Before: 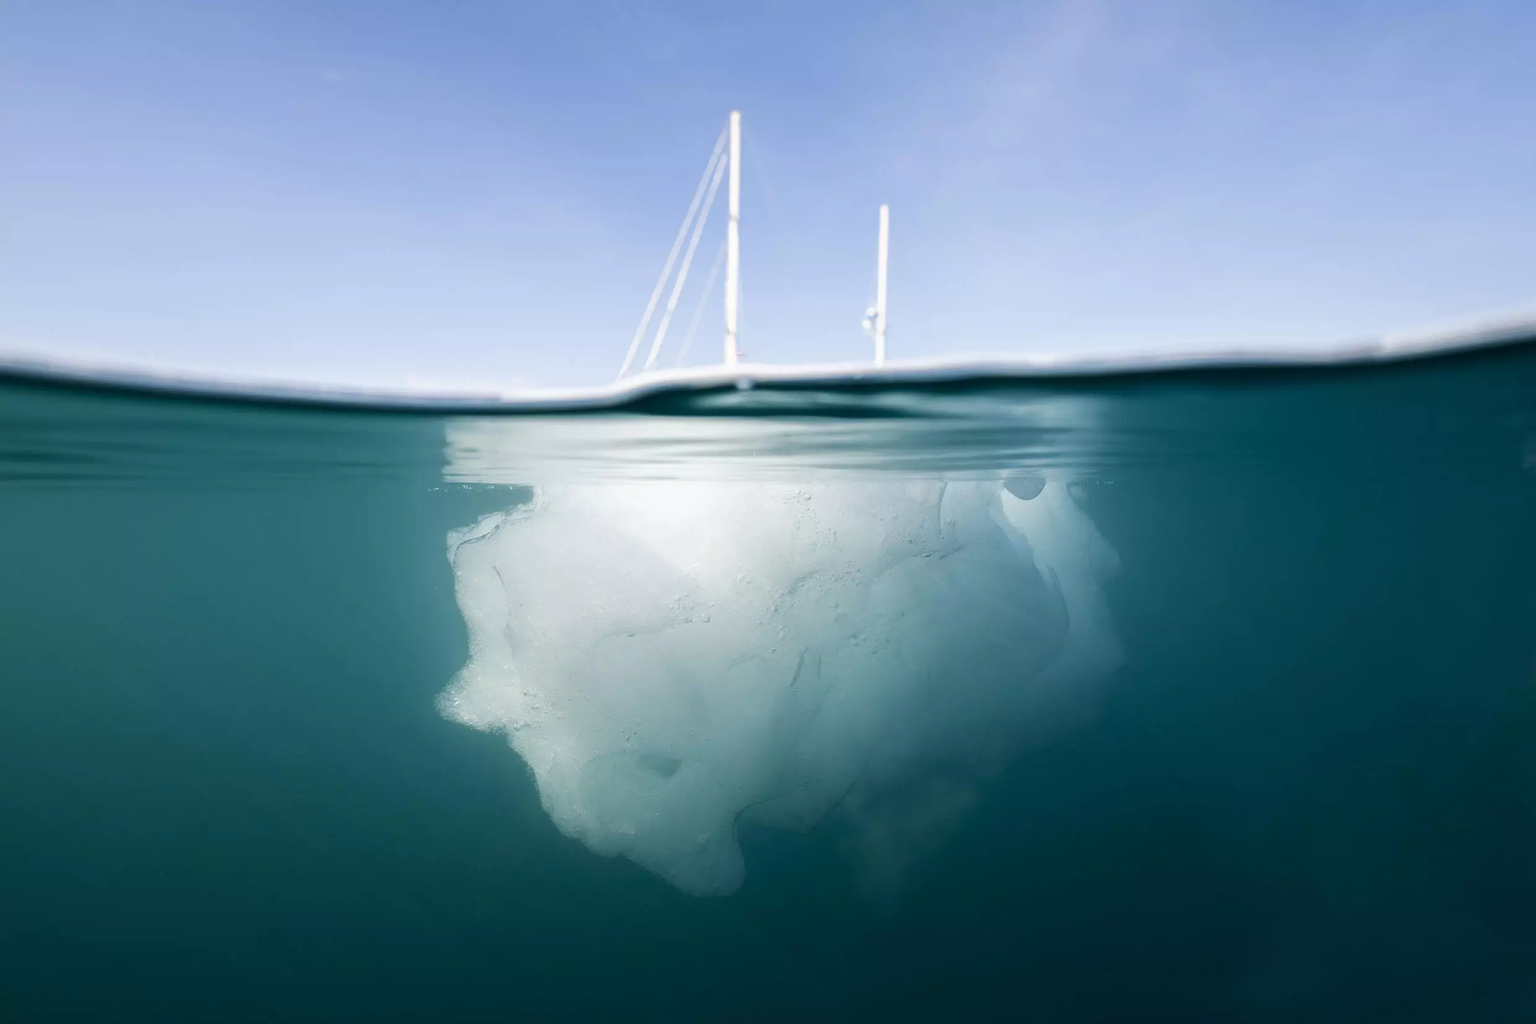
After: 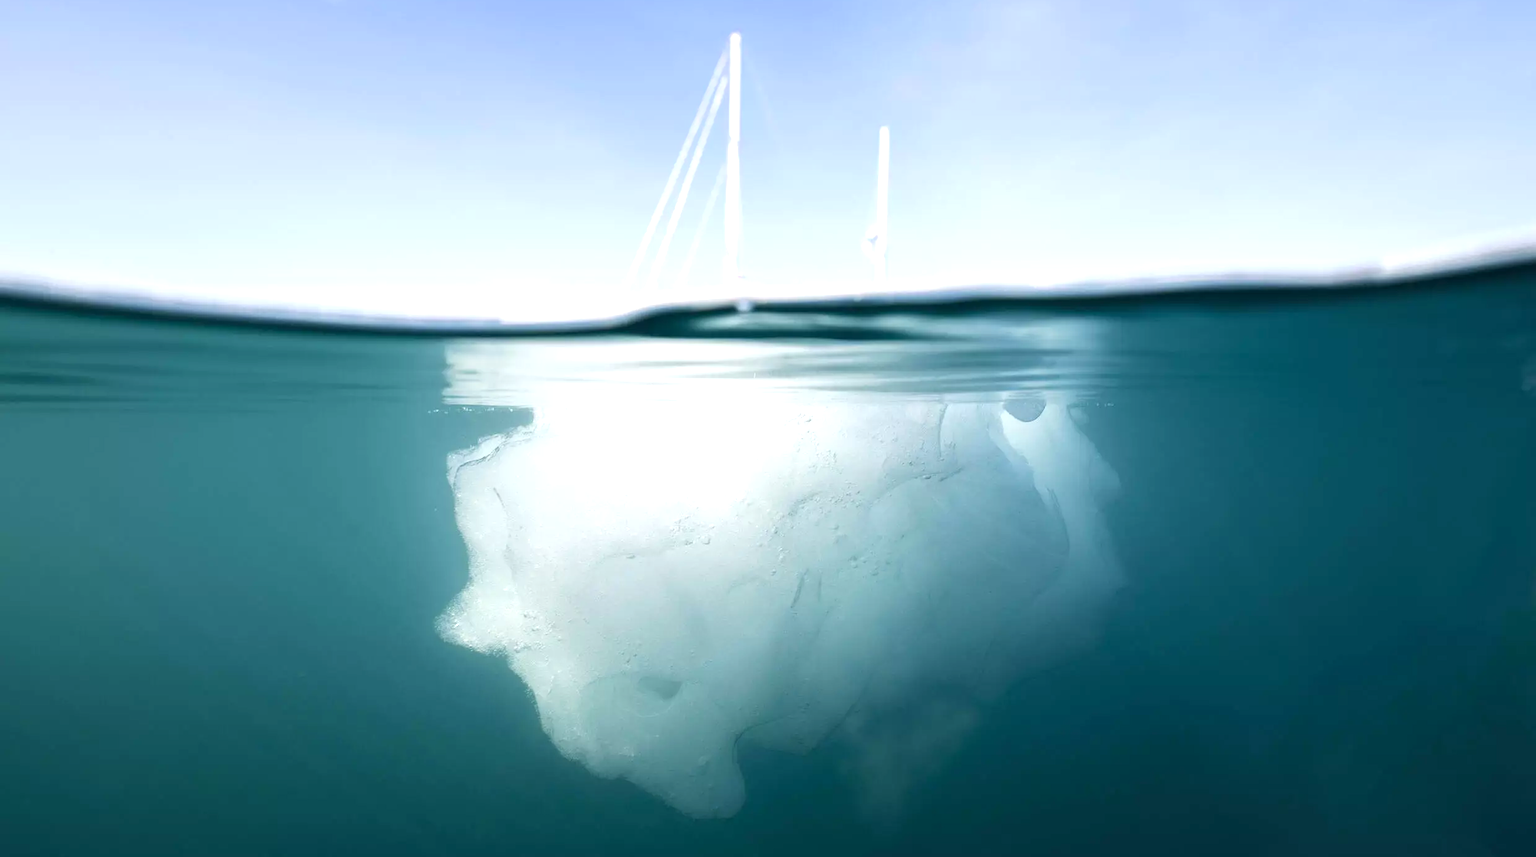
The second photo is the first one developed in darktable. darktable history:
crop: top 7.625%, bottom 8.027%
exposure: exposure 0.6 EV, compensate highlight preservation false
